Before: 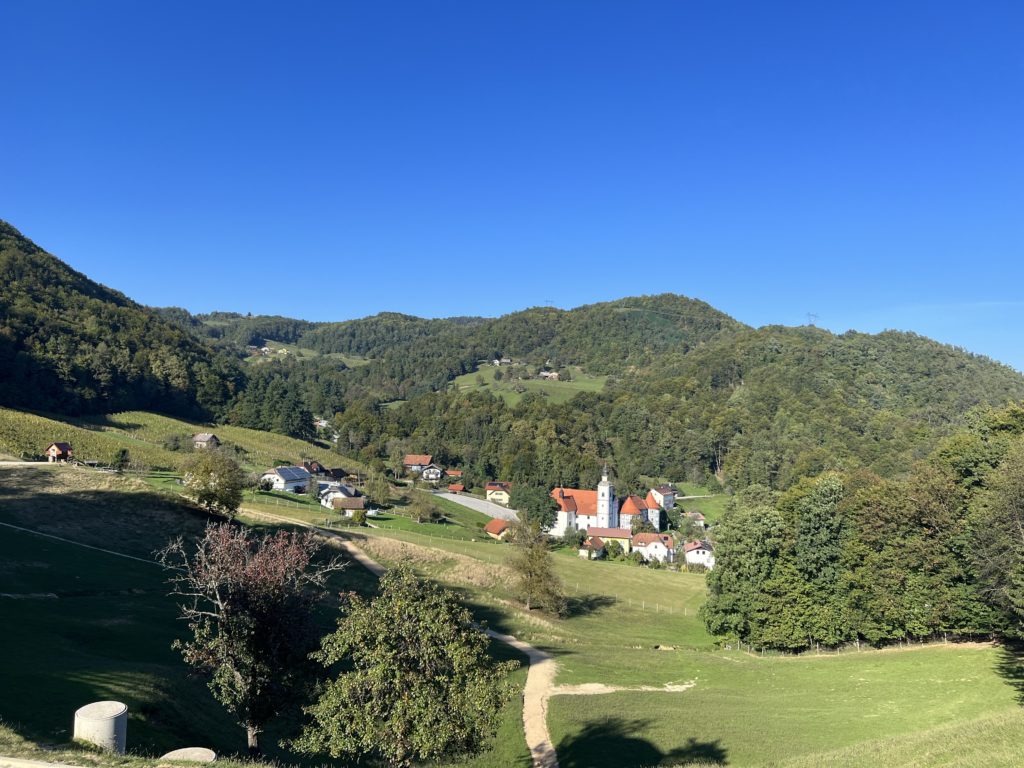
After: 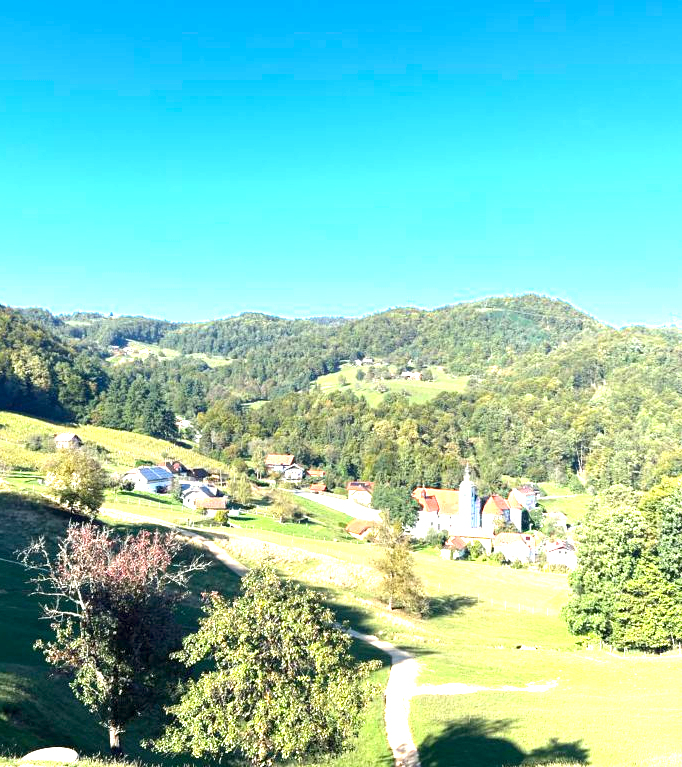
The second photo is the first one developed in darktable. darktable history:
crop and rotate: left 13.537%, right 19.796%
exposure: exposure 2 EV, compensate exposure bias true, compensate highlight preservation false
